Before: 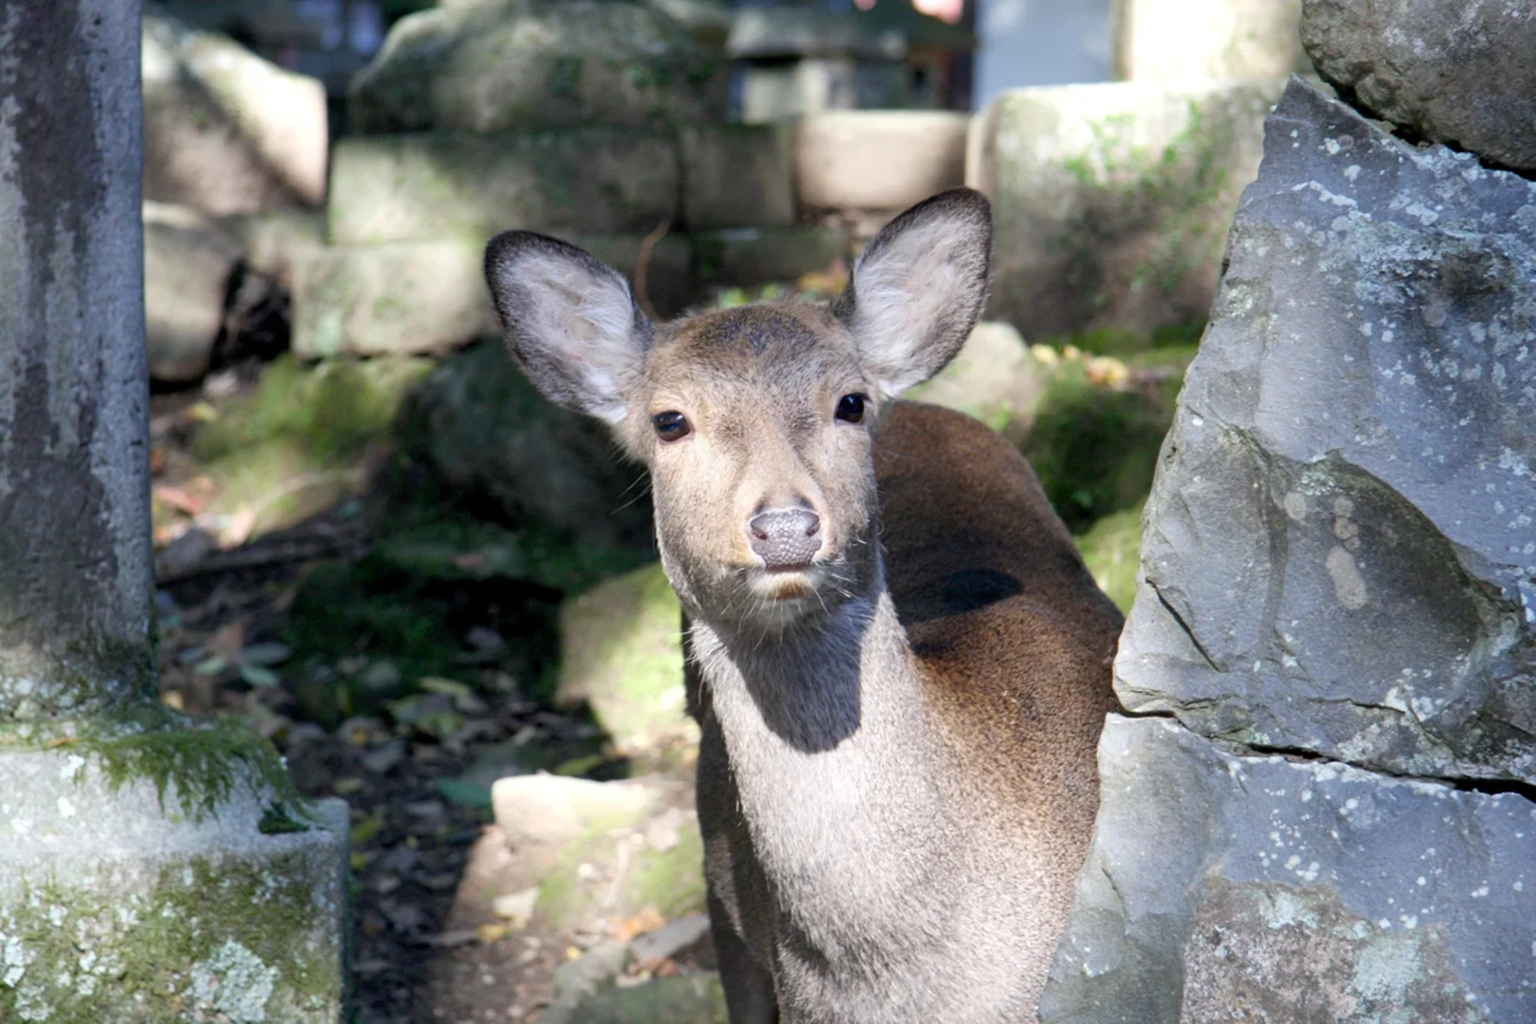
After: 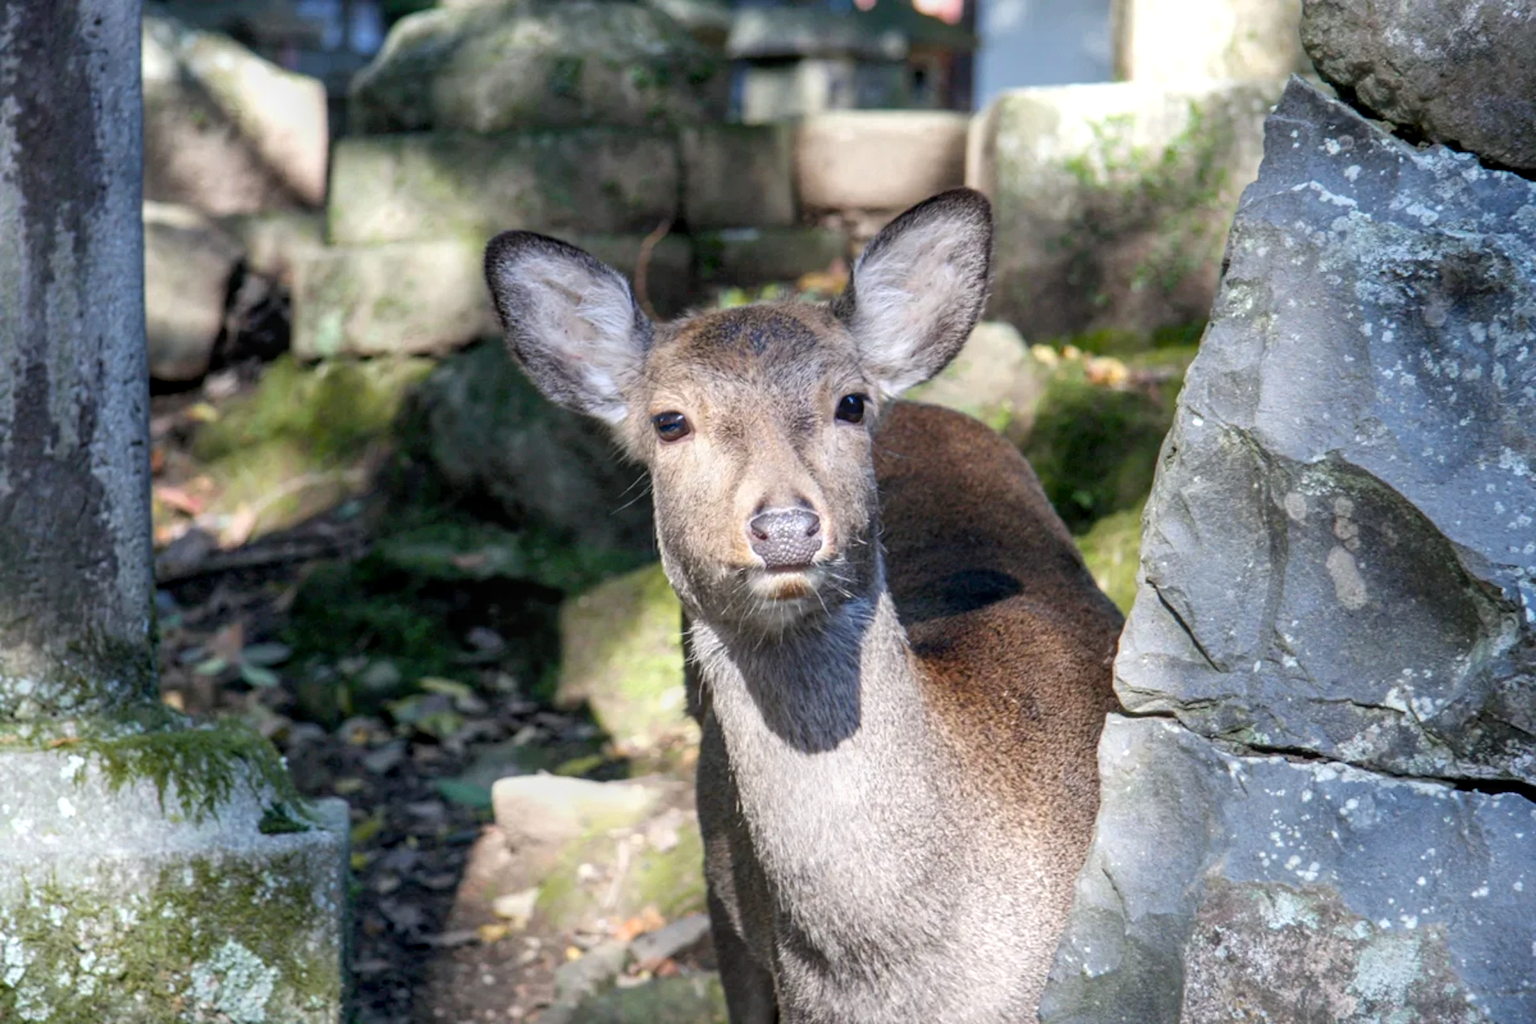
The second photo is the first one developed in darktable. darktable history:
color zones: curves: ch1 [(0.235, 0.558) (0.75, 0.5)]; ch2 [(0.25, 0.462) (0.749, 0.457)]
local contrast: highlights 4%, shadows 4%, detail 133%
